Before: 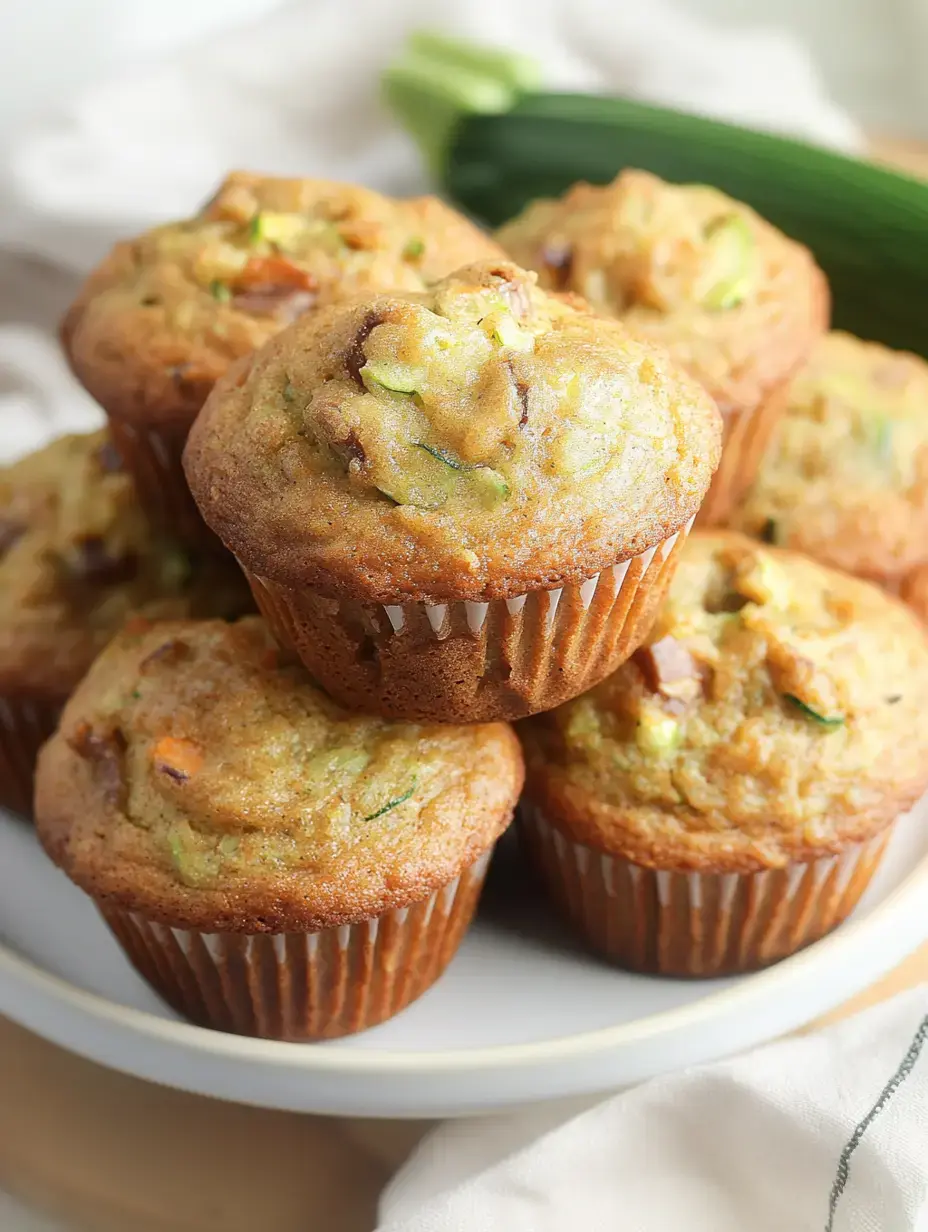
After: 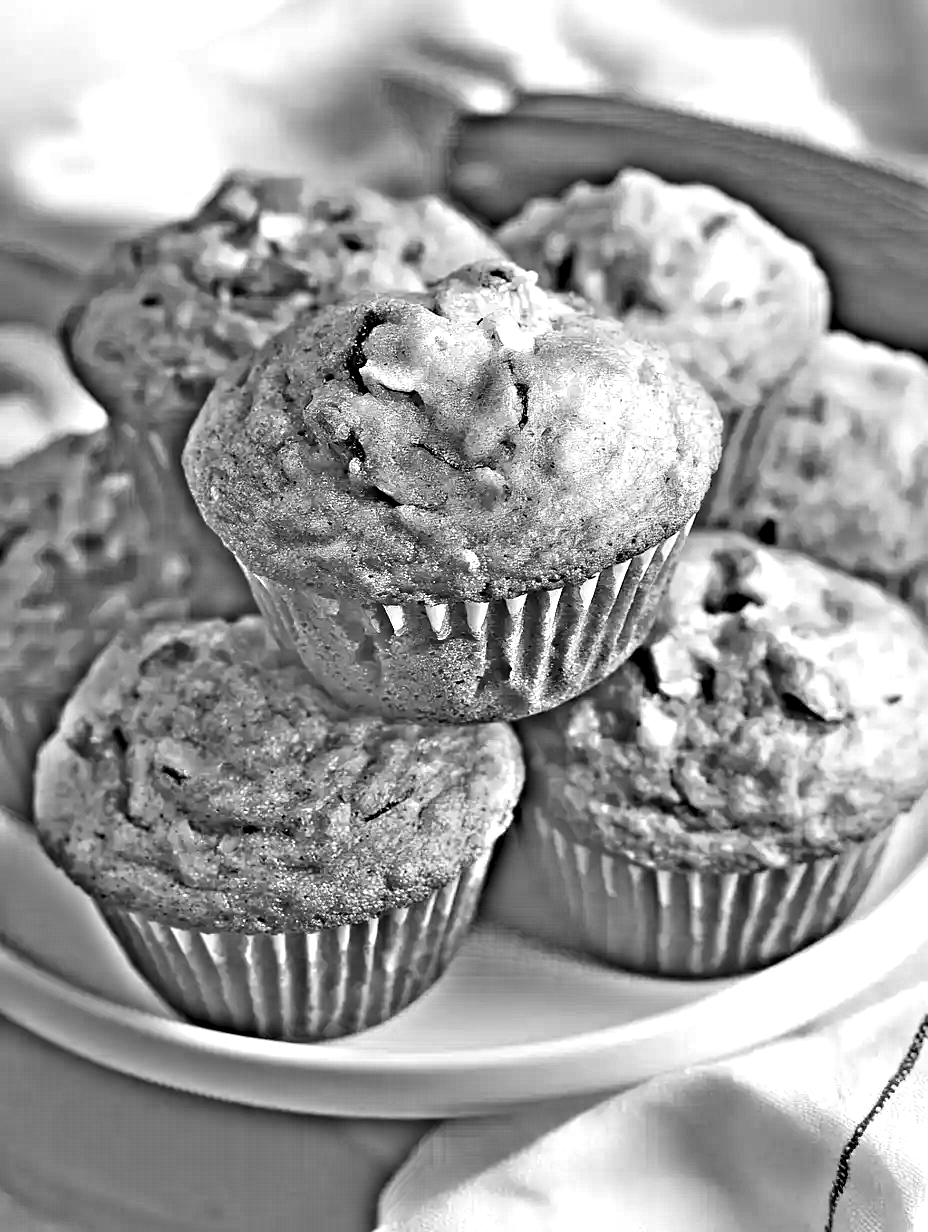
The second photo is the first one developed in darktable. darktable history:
exposure: exposure 1.137 EV, compensate highlight preservation false
highpass: on, module defaults
tone equalizer: on, module defaults
